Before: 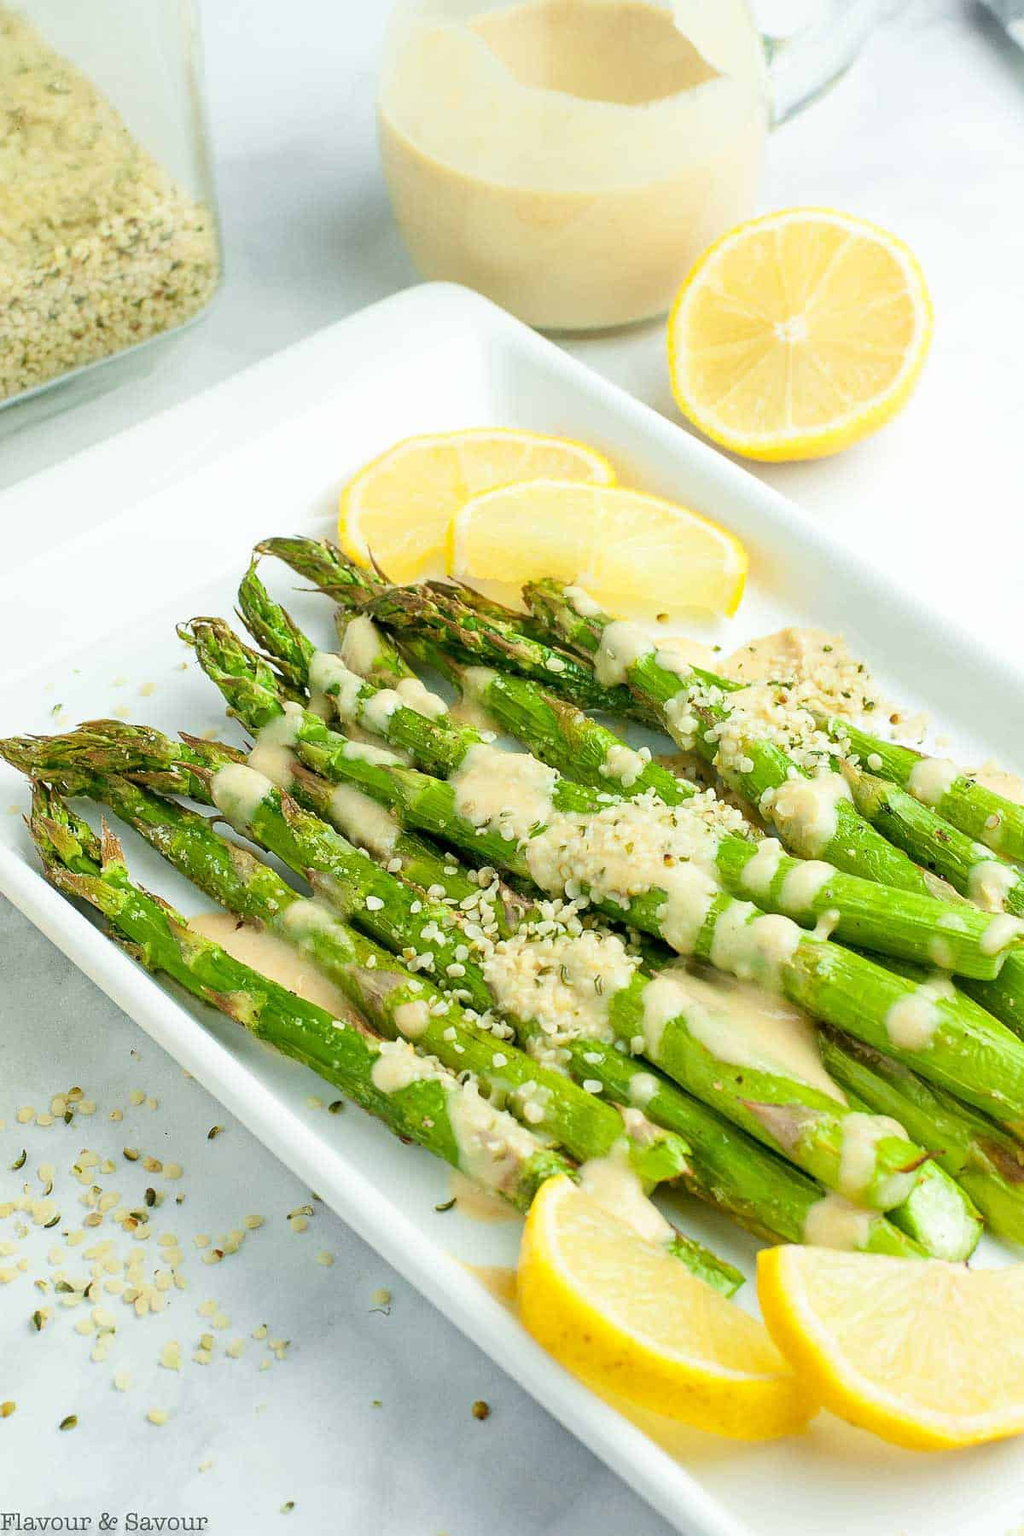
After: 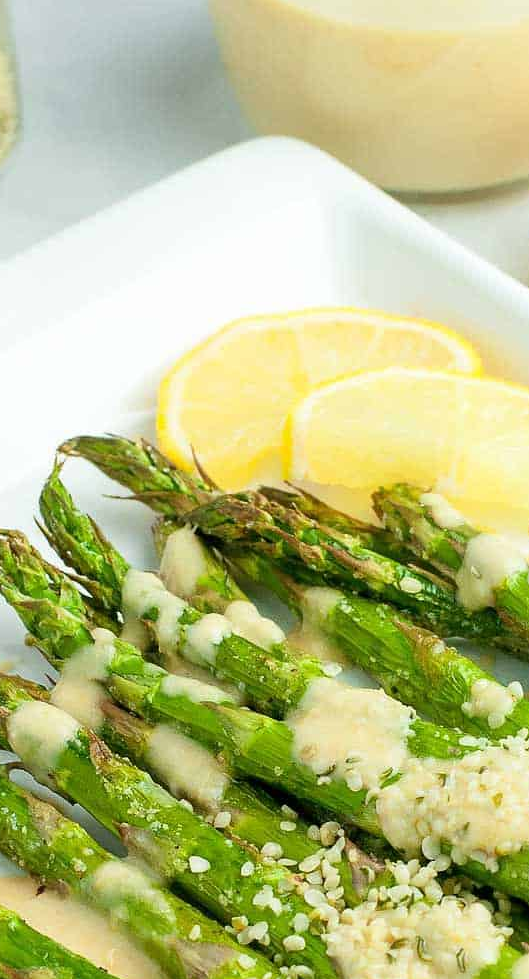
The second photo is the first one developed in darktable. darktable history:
crop: left 20.042%, top 10.811%, right 35.819%, bottom 34.786%
